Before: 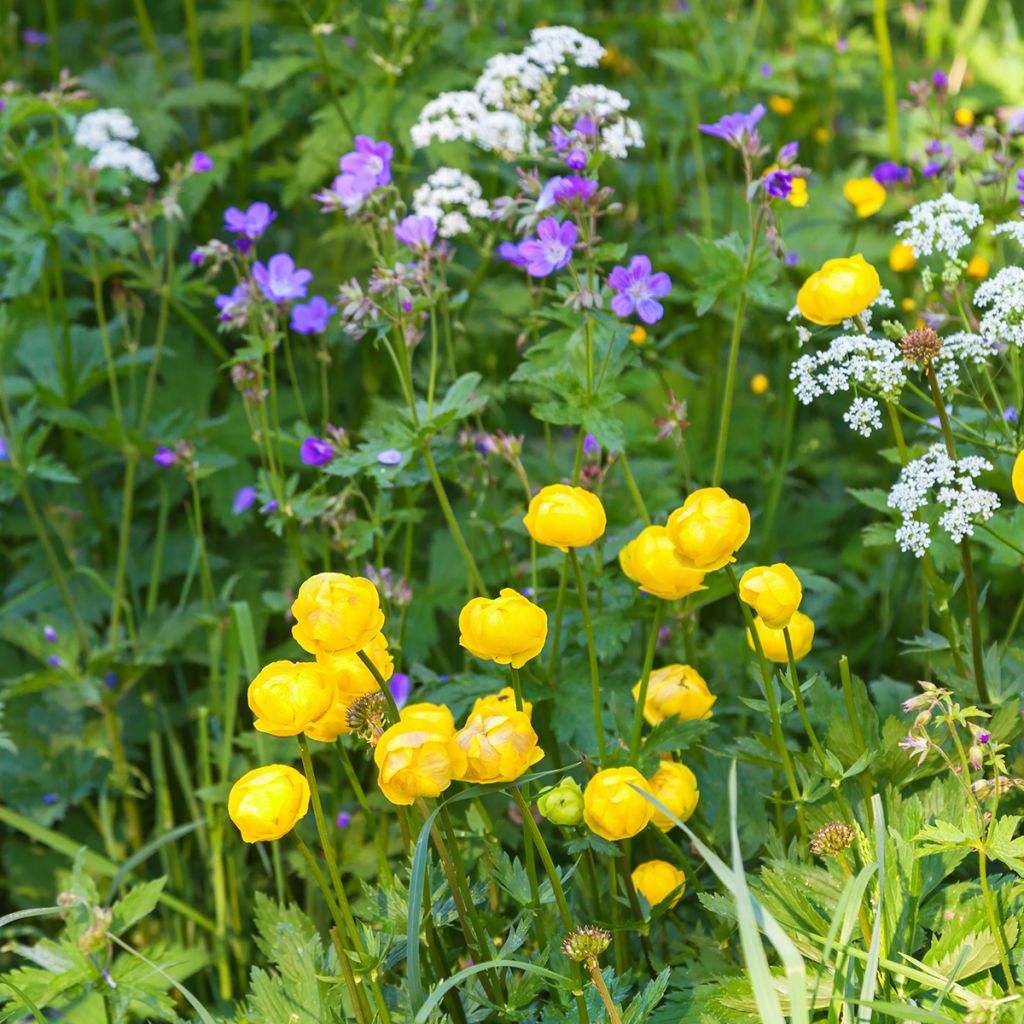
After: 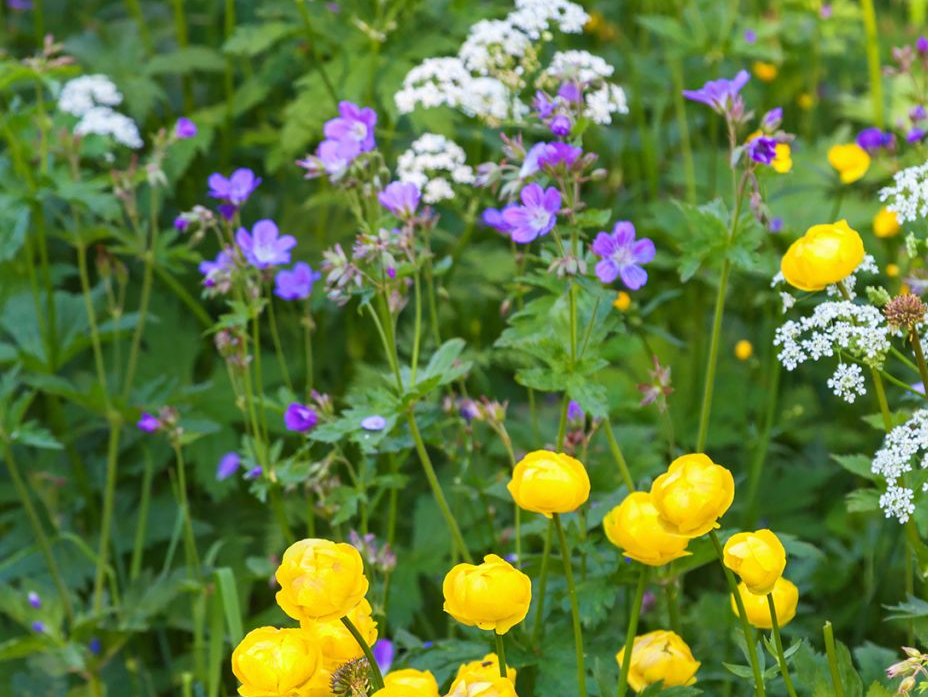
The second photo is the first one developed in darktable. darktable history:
crop: left 1.615%, top 3.371%, right 7.72%, bottom 28.502%
